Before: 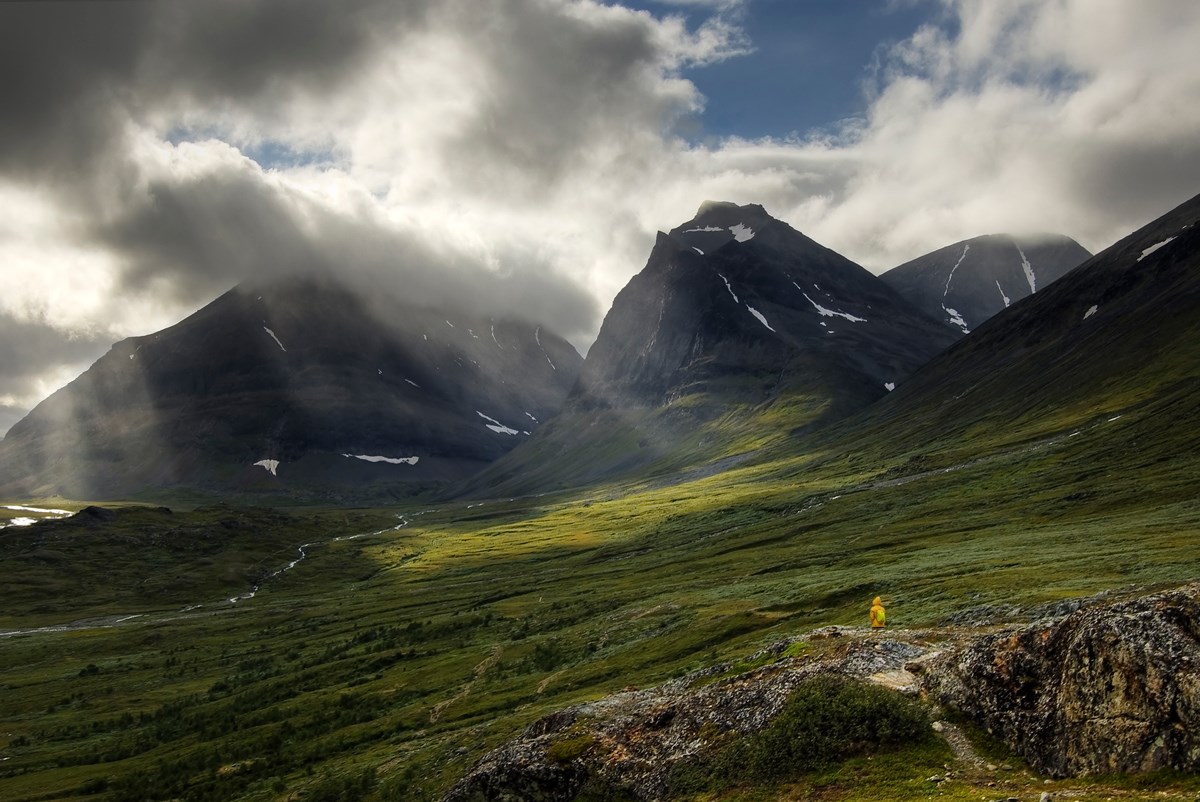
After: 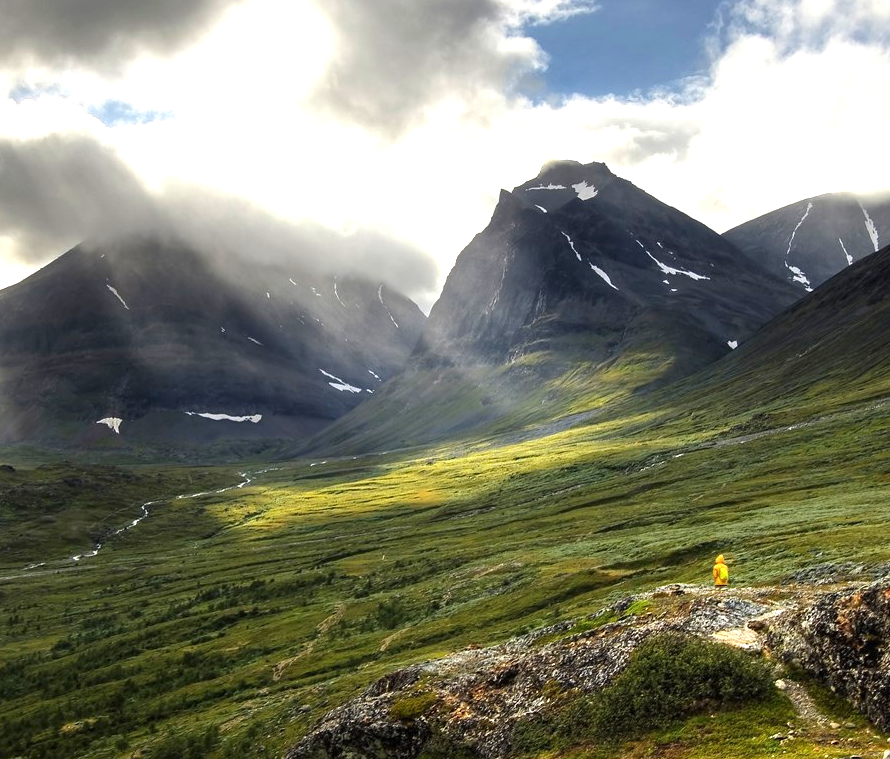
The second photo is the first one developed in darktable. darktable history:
crop and rotate: left 13.15%, top 5.251%, right 12.609%
exposure: black level correction 0, exposure 1.2 EV, compensate highlight preservation false
